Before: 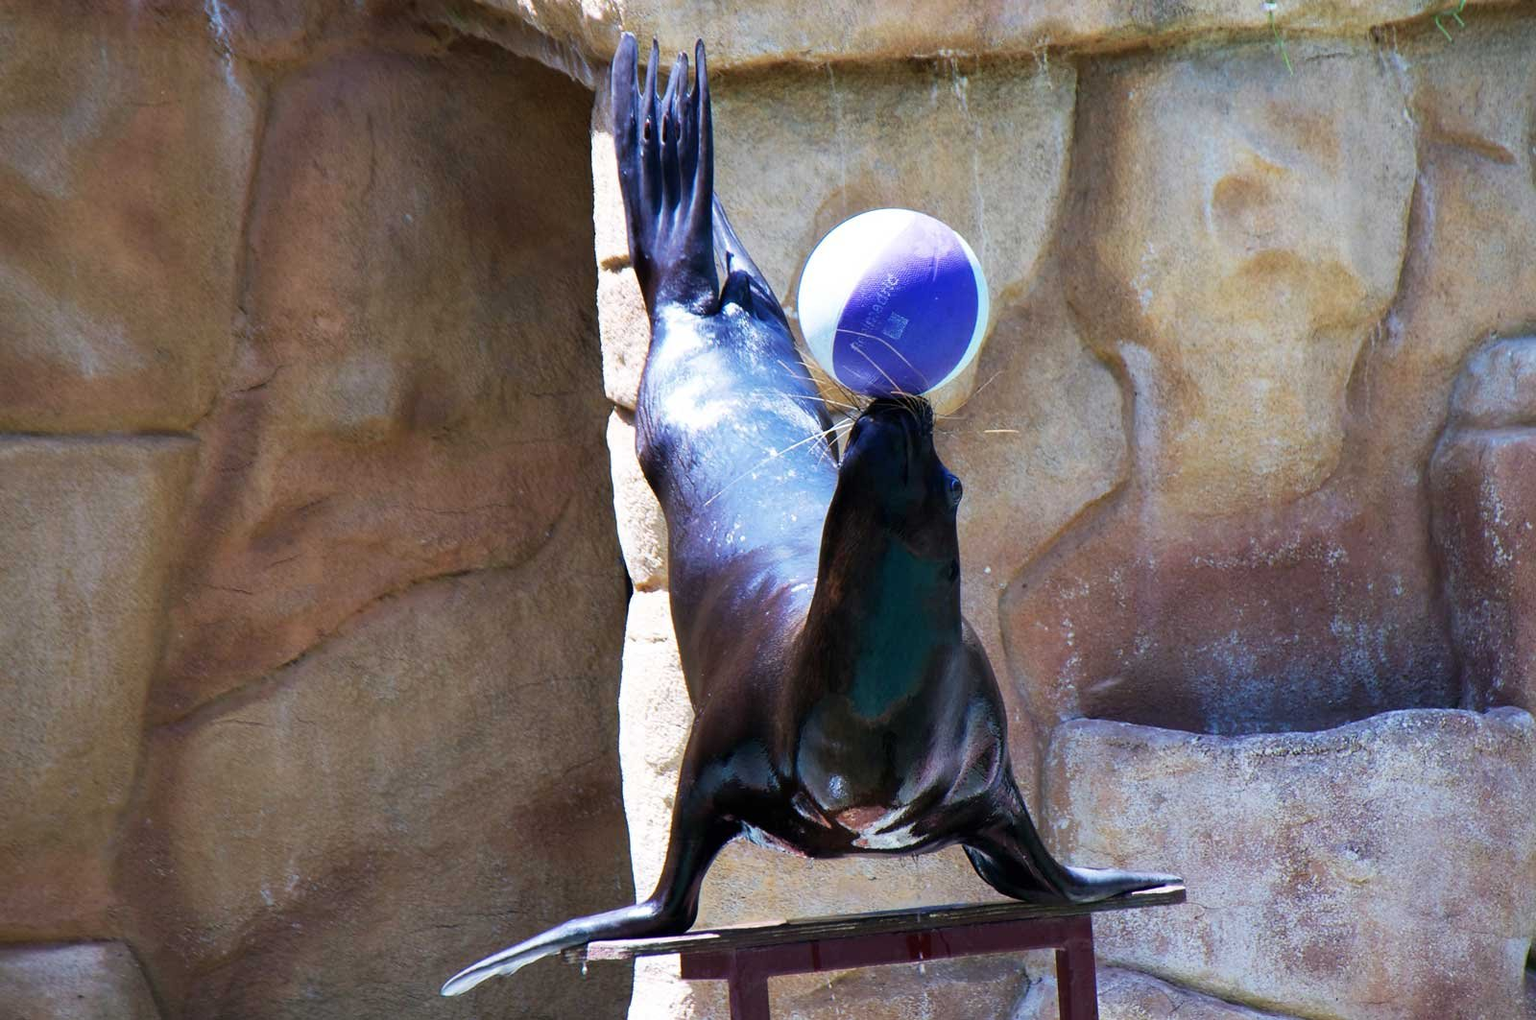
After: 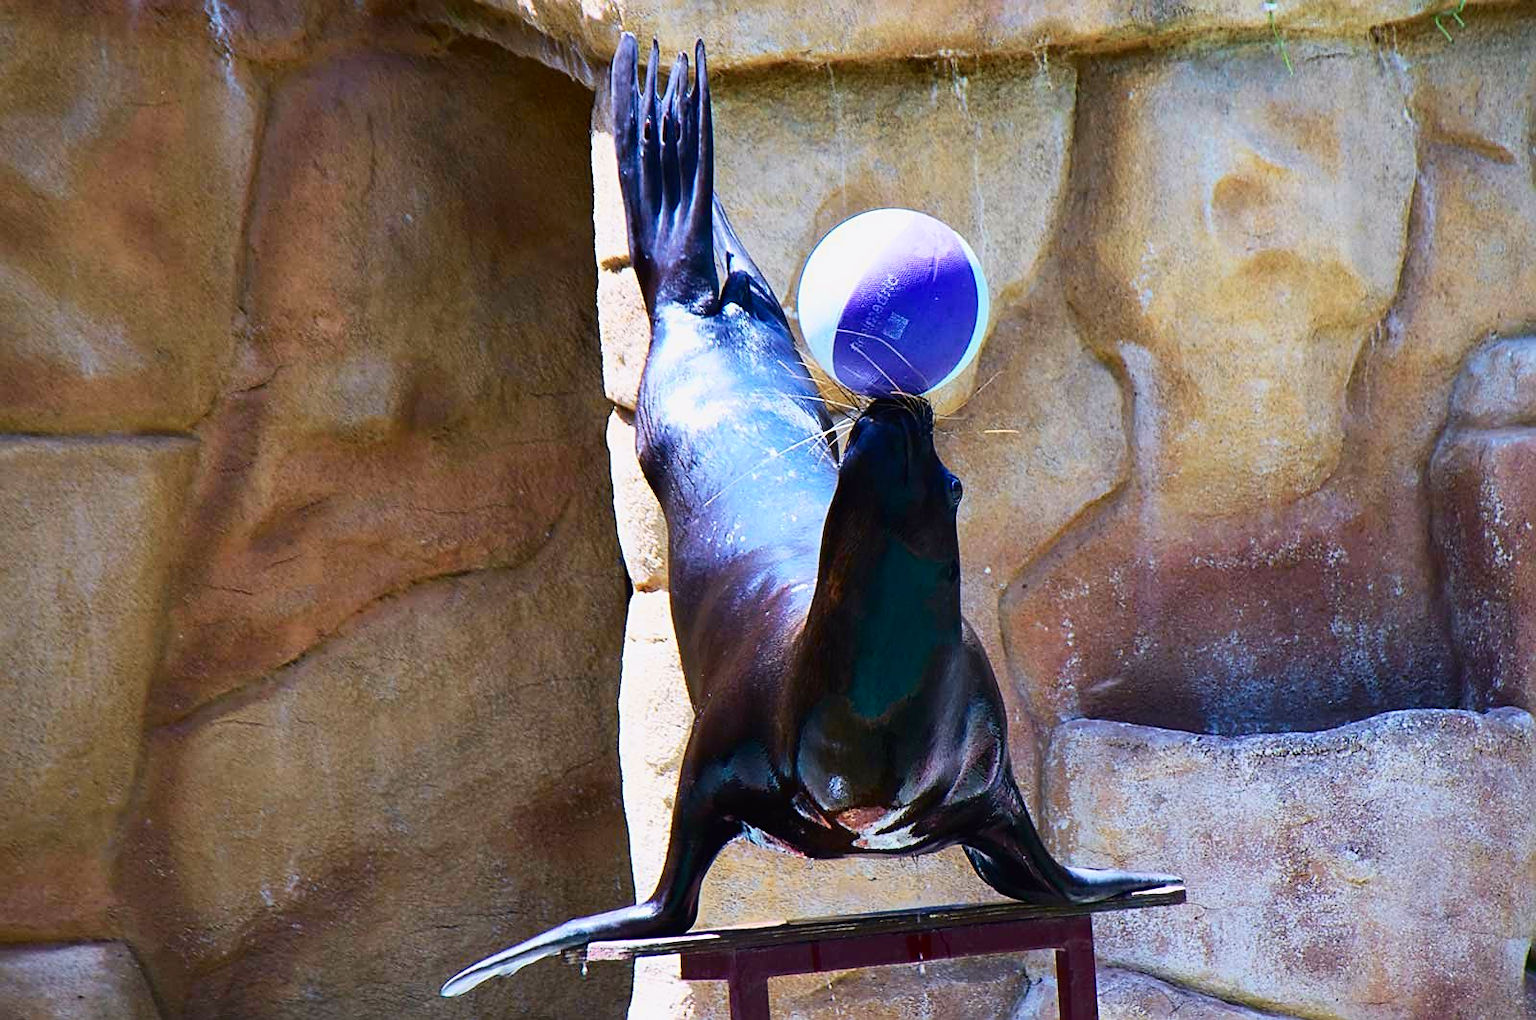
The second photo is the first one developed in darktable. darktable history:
tone curve: curves: ch0 [(0, 0.011) (0.139, 0.106) (0.295, 0.271) (0.499, 0.523) (0.739, 0.782) (0.857, 0.879) (1, 0.967)]; ch1 [(0, 0) (0.272, 0.249) (0.39, 0.379) (0.469, 0.456) (0.495, 0.497) (0.524, 0.53) (0.588, 0.62) (0.725, 0.779) (1, 1)]; ch2 [(0, 0) (0.125, 0.089) (0.35, 0.317) (0.437, 0.42) (0.502, 0.499) (0.533, 0.553) (0.599, 0.638) (1, 1)], color space Lab, independent channels, preserve colors none
sharpen: on, module defaults
